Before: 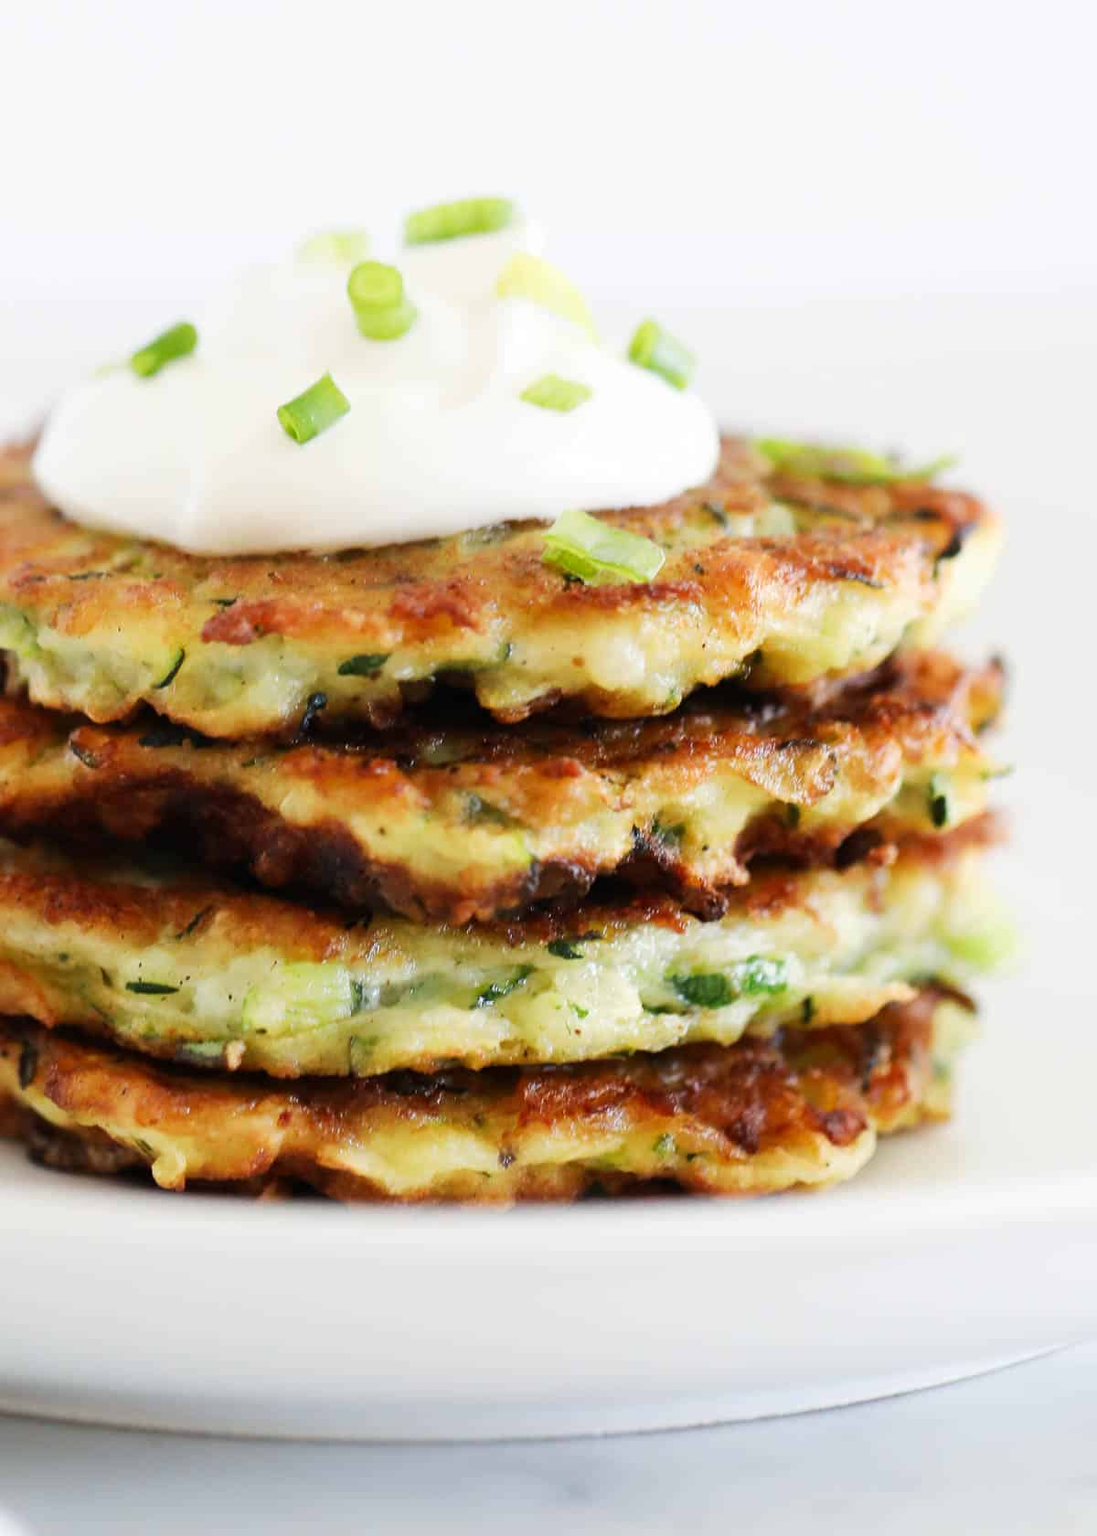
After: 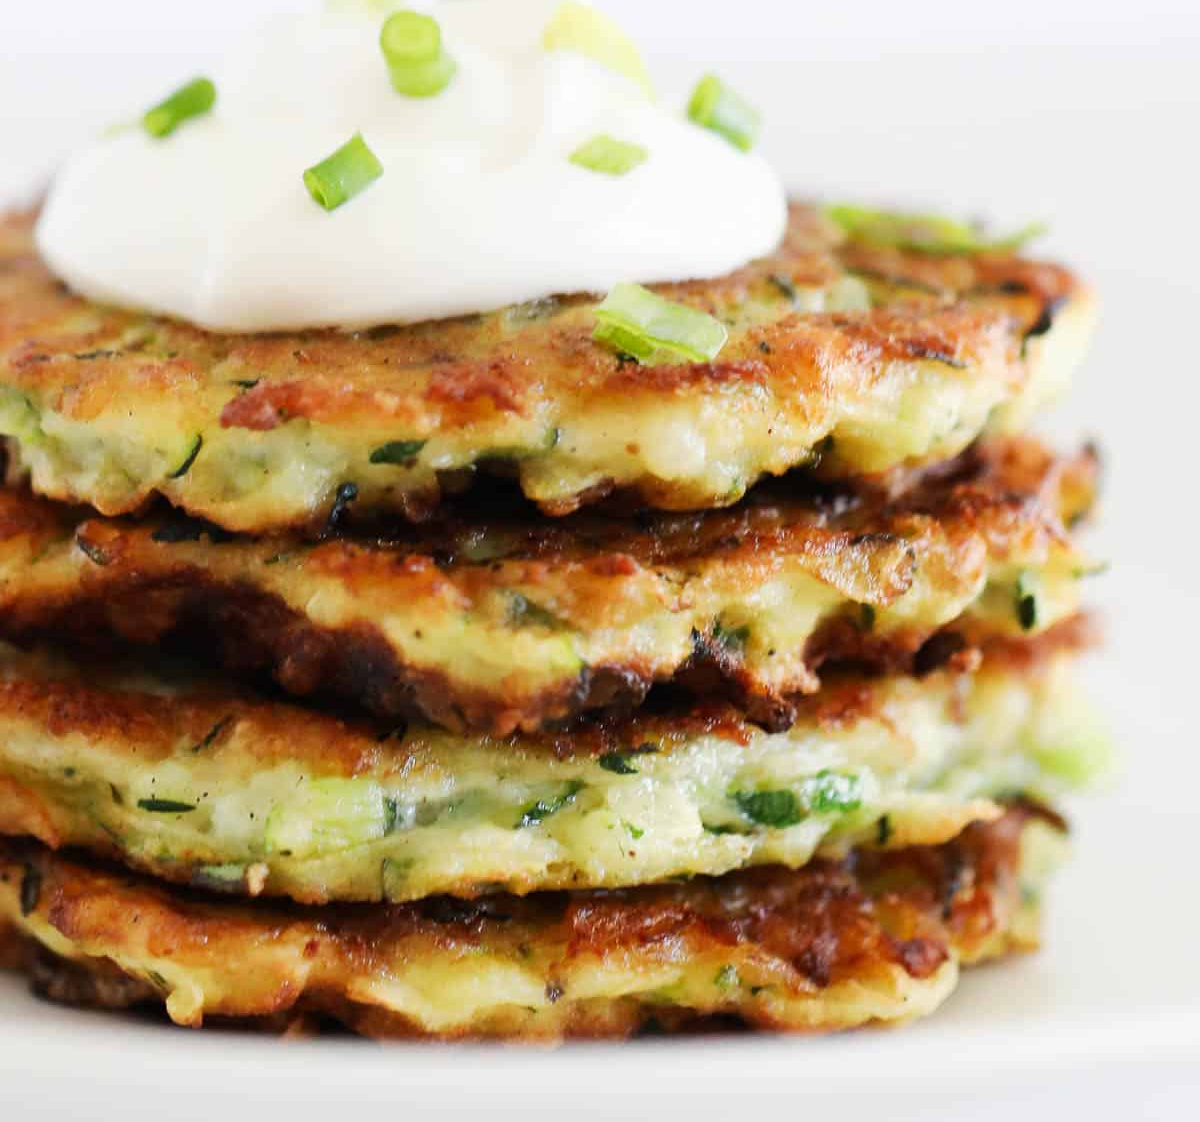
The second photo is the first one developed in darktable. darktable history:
crop: top 16.374%, bottom 16.782%
exposure: exposure -0.025 EV, compensate exposure bias true, compensate highlight preservation false
